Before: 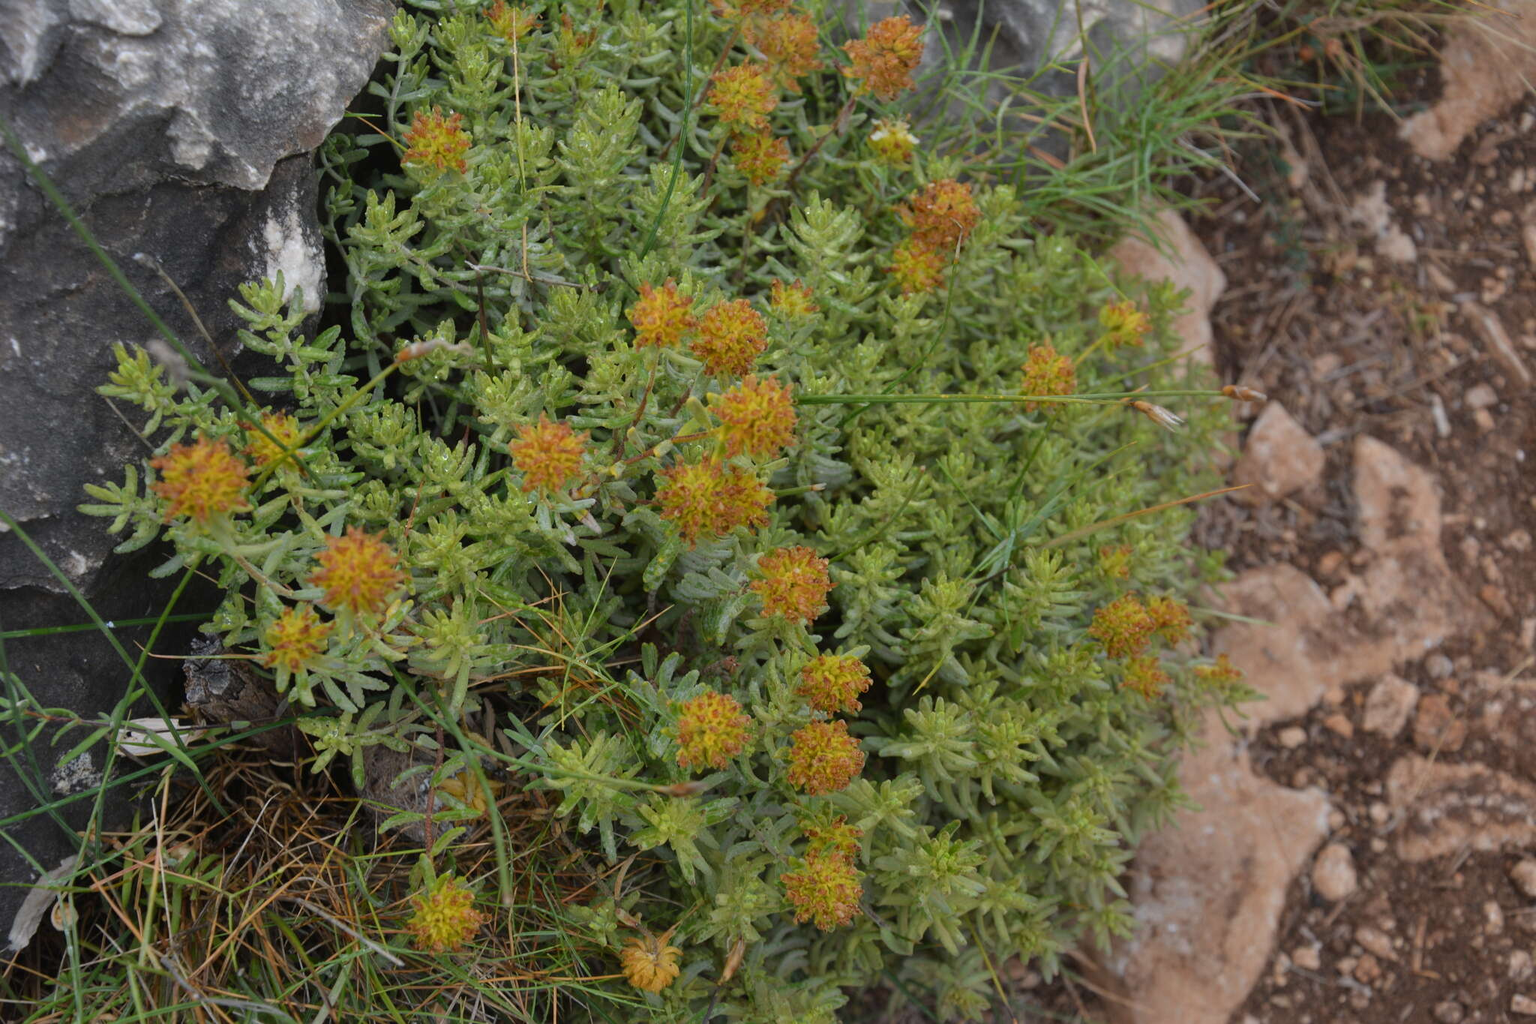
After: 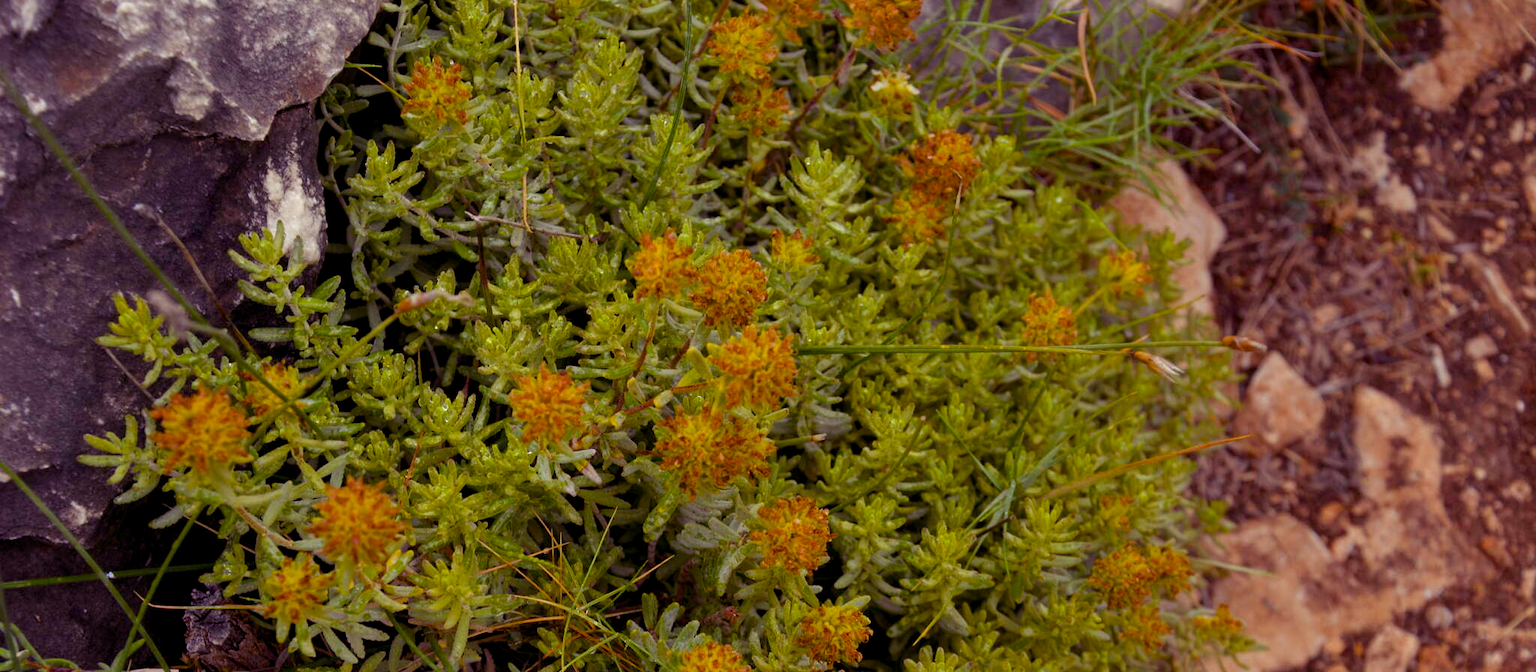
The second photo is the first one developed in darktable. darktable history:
color balance rgb: shadows lift › luminance -21.66%, shadows lift › chroma 8.98%, shadows lift › hue 283.37°, power › chroma 1.55%, power › hue 25.59°, highlights gain › luminance 6.08%, highlights gain › chroma 2.55%, highlights gain › hue 90°, global offset › luminance -0.87%, perceptual saturation grading › global saturation 27.49%, perceptual saturation grading › highlights -28.39%, perceptual saturation grading › mid-tones 15.22%, perceptual saturation grading › shadows 33.98%, perceptual brilliance grading › highlights 10%, perceptual brilliance grading › mid-tones 5%
crop and rotate: top 4.848%, bottom 29.503%
exposure: exposure -0.293 EV, compensate highlight preservation false
